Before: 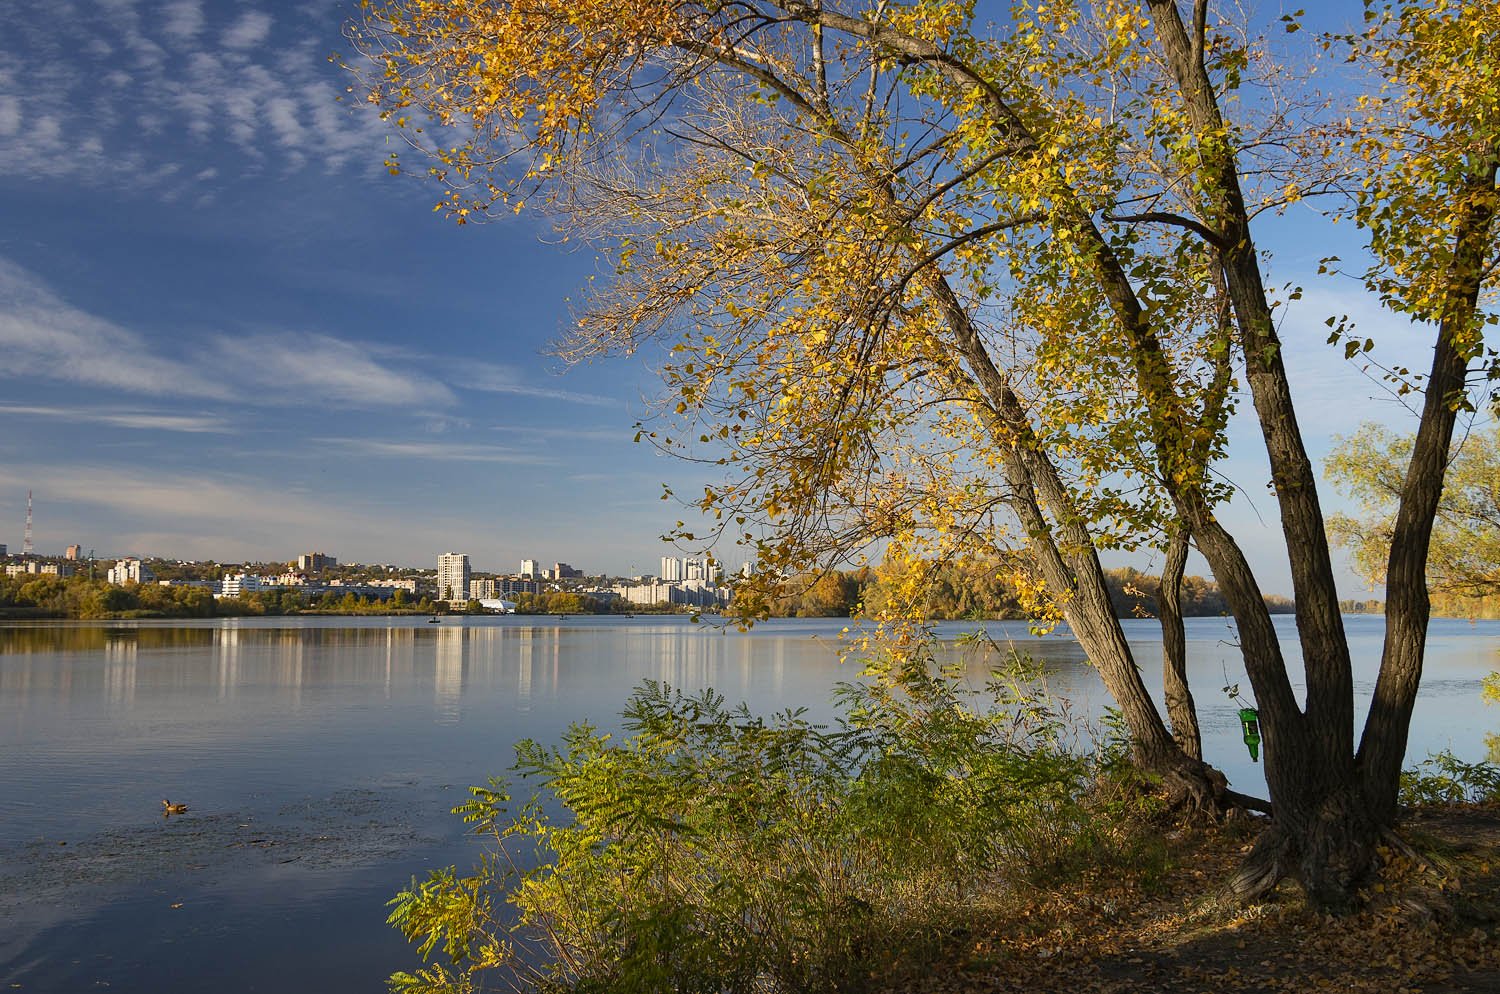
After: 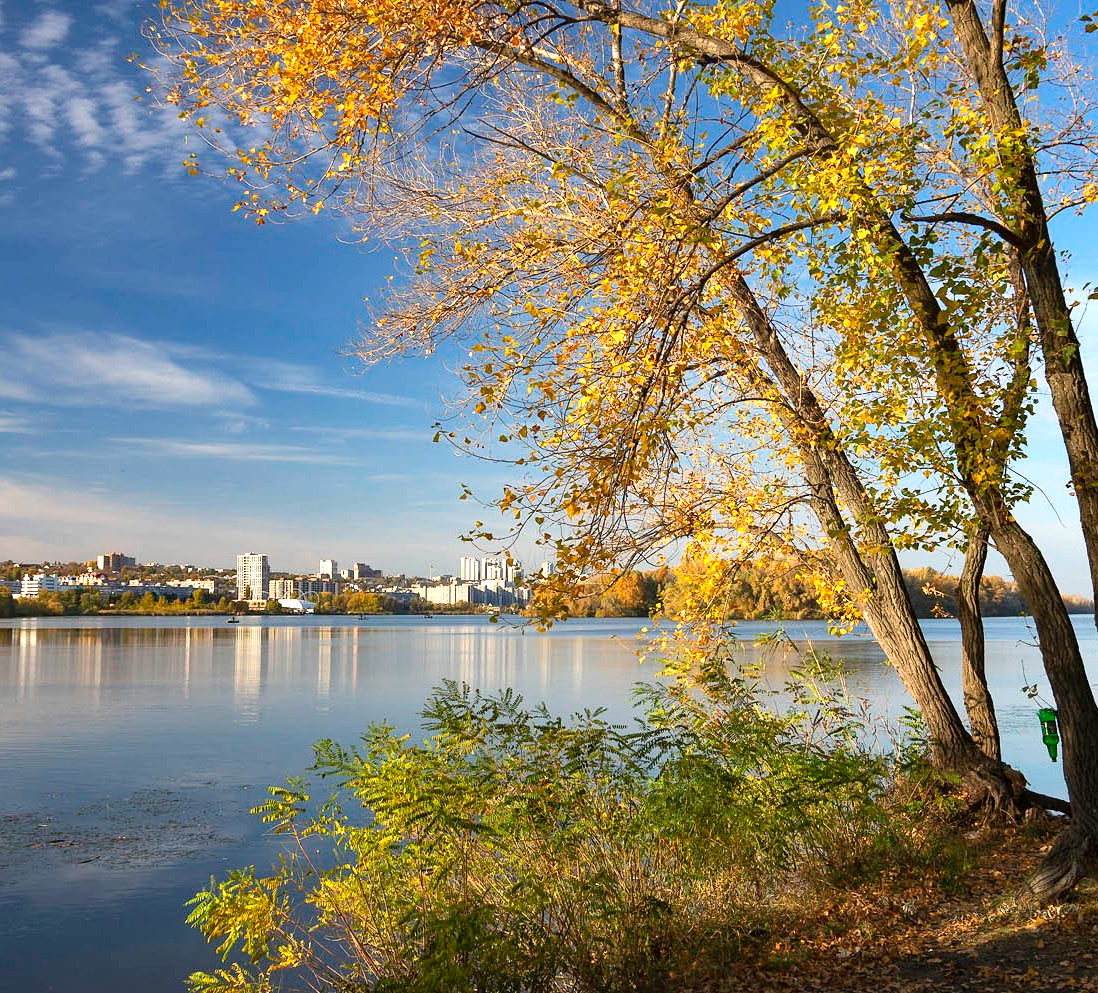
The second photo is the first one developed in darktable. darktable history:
crop: left 13.443%, right 13.31%
exposure: black level correction 0, exposure 0.7 EV, compensate exposure bias true, compensate highlight preservation false
